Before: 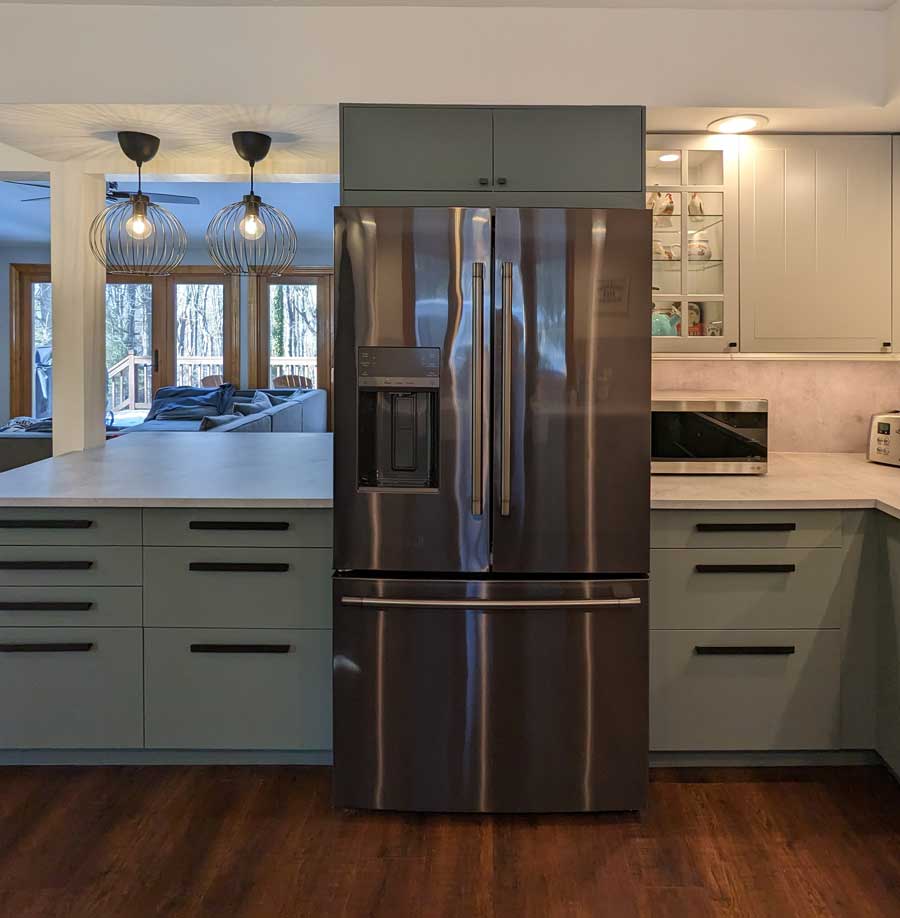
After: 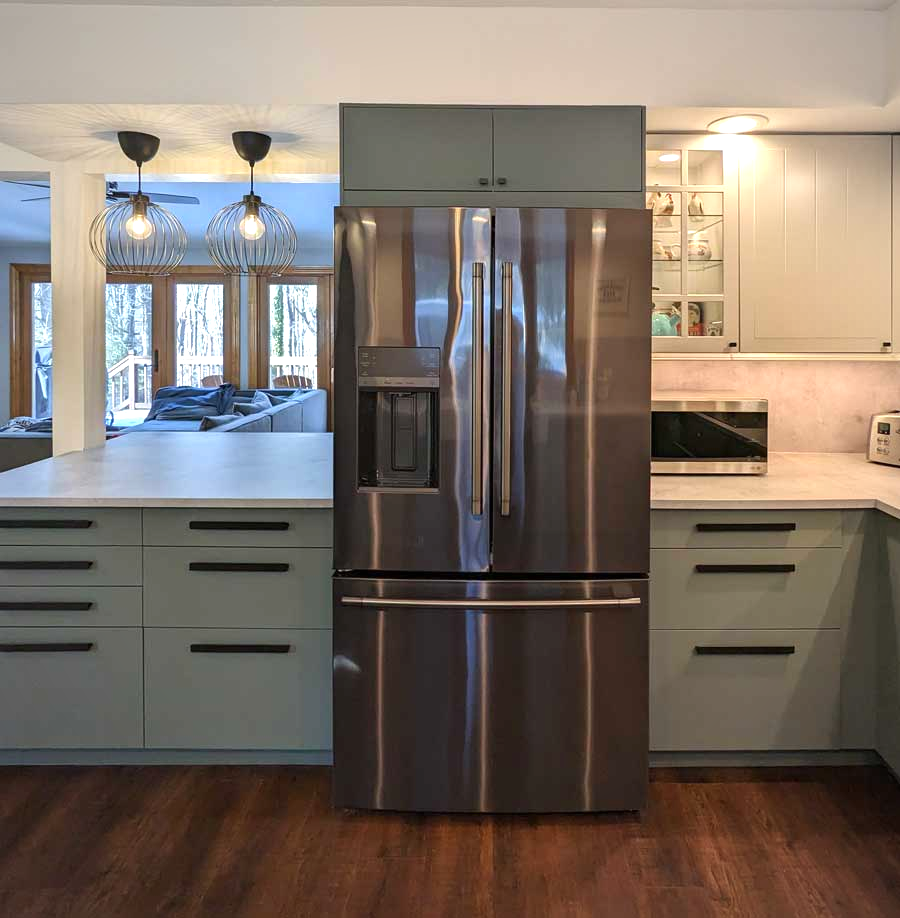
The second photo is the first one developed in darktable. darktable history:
exposure: black level correction 0, exposure 0.6 EV, compensate exposure bias true, compensate highlight preservation false
vignetting: fall-off radius 93.87%
